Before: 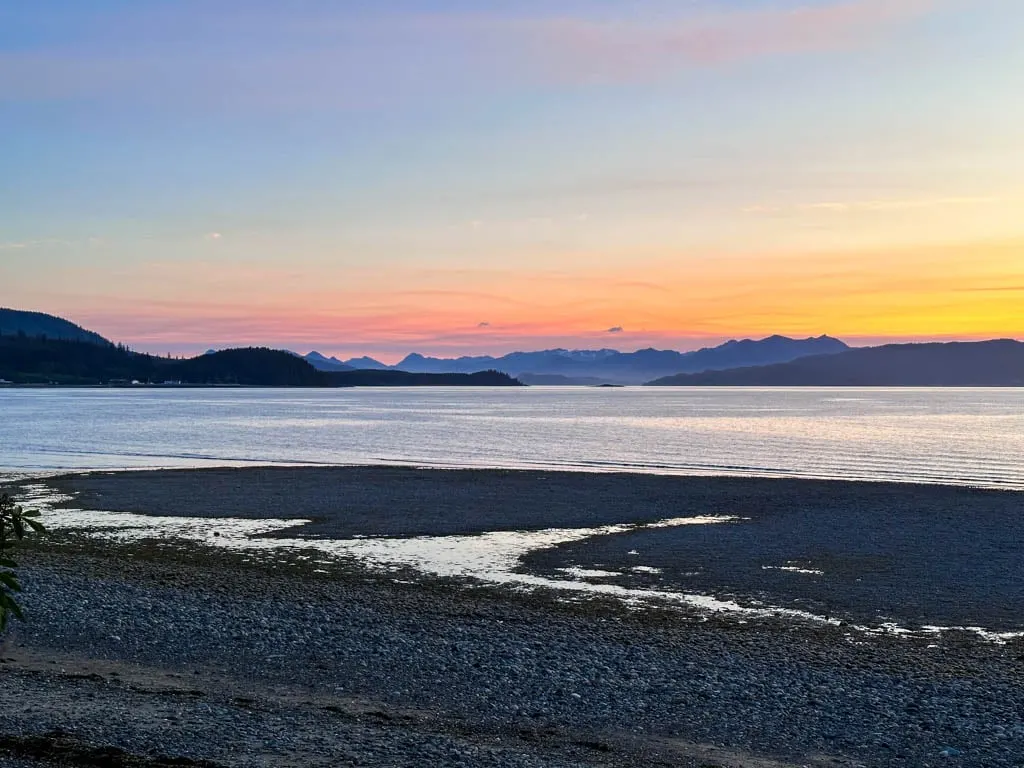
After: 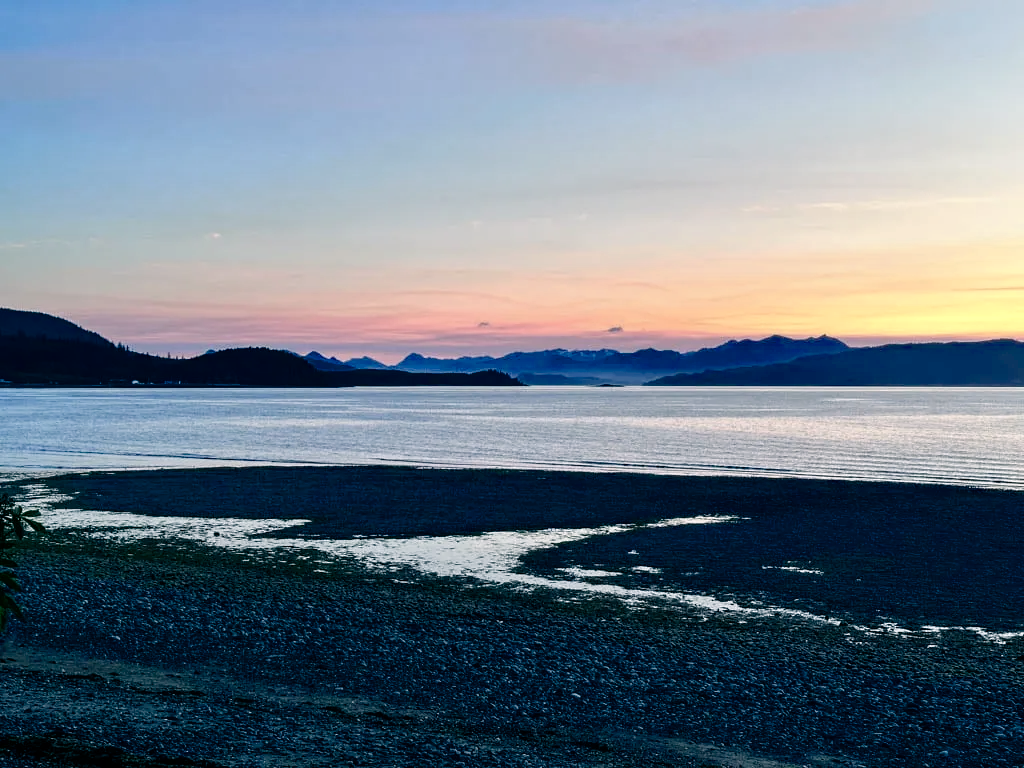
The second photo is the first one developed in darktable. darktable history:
color balance rgb: power › luminance -7.529%, power › chroma 2.296%, power › hue 223.04°, perceptual saturation grading › global saturation 20%, perceptual saturation grading › highlights -49.747%, perceptual saturation grading › shadows 26.024%, saturation formula JzAzBz (2021)
